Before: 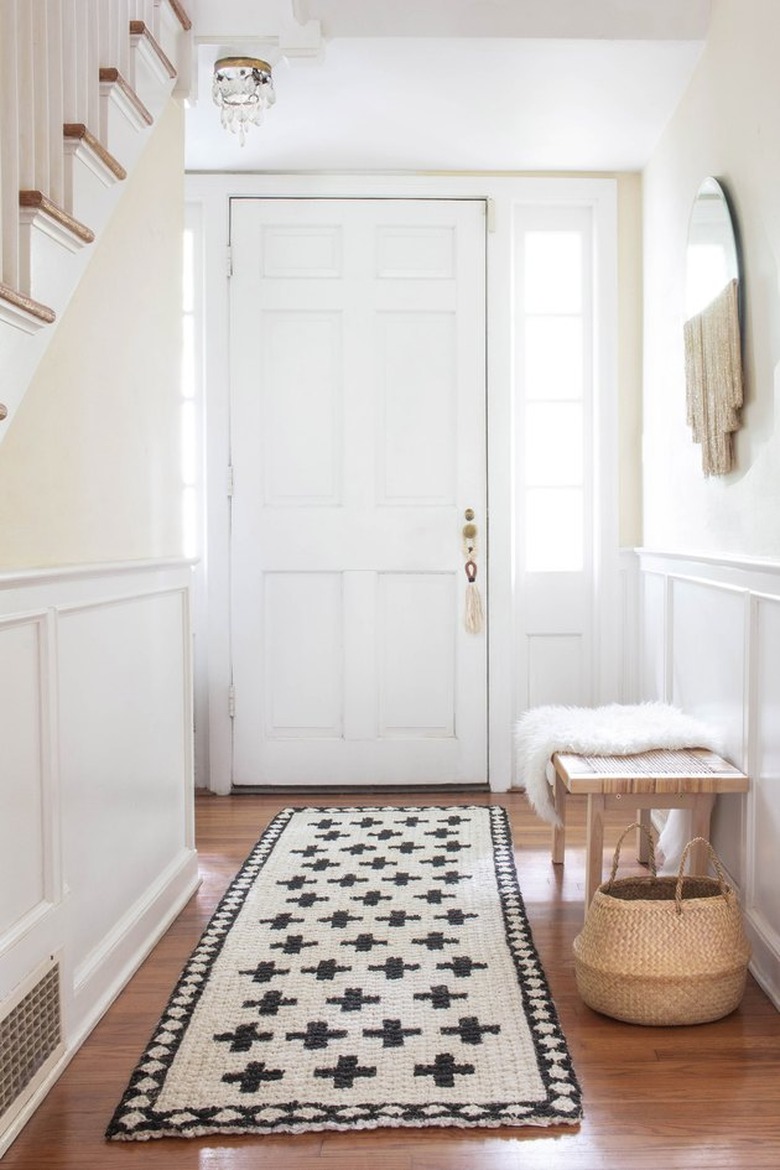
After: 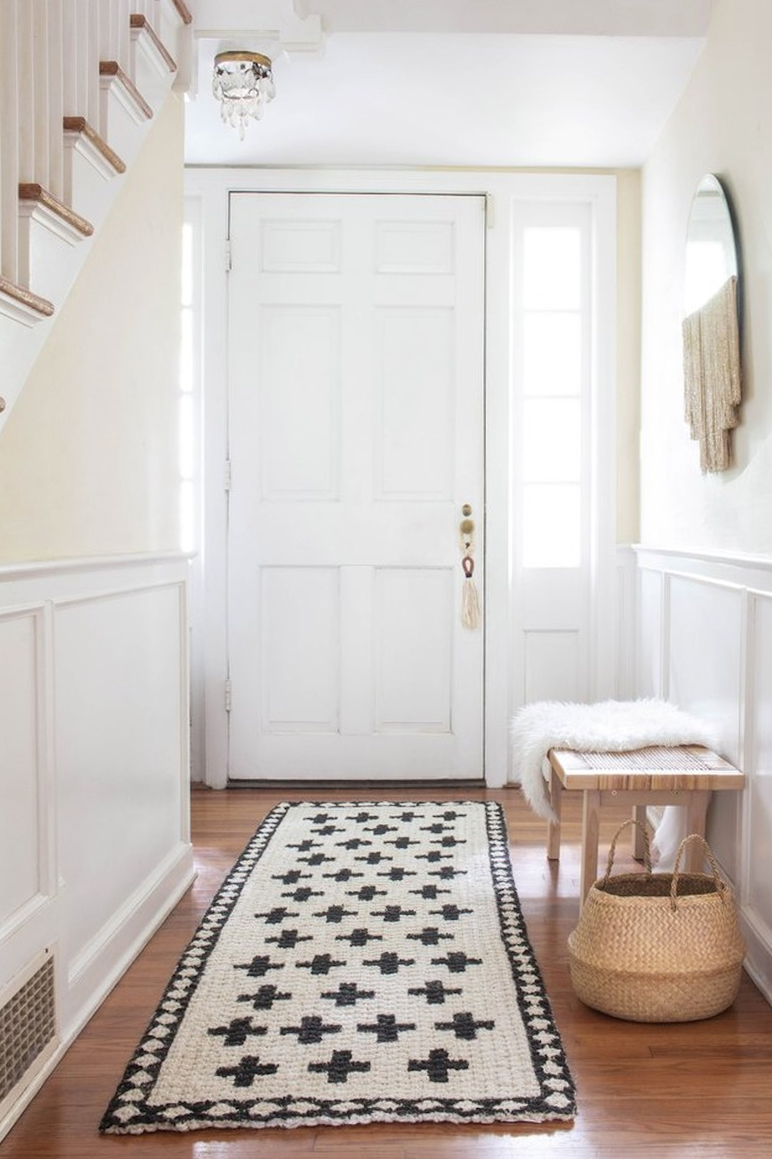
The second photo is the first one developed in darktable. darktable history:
crop and rotate: angle -0.347°
